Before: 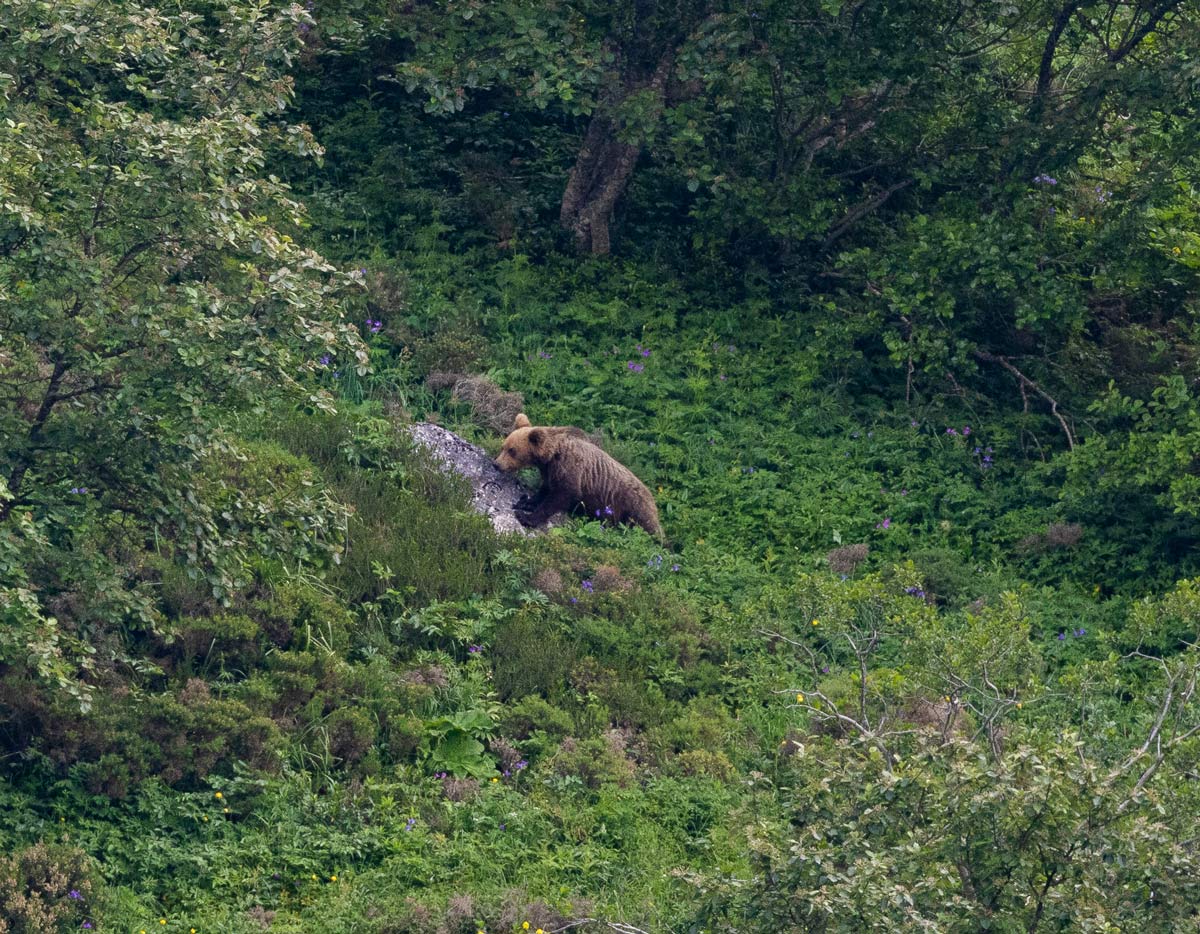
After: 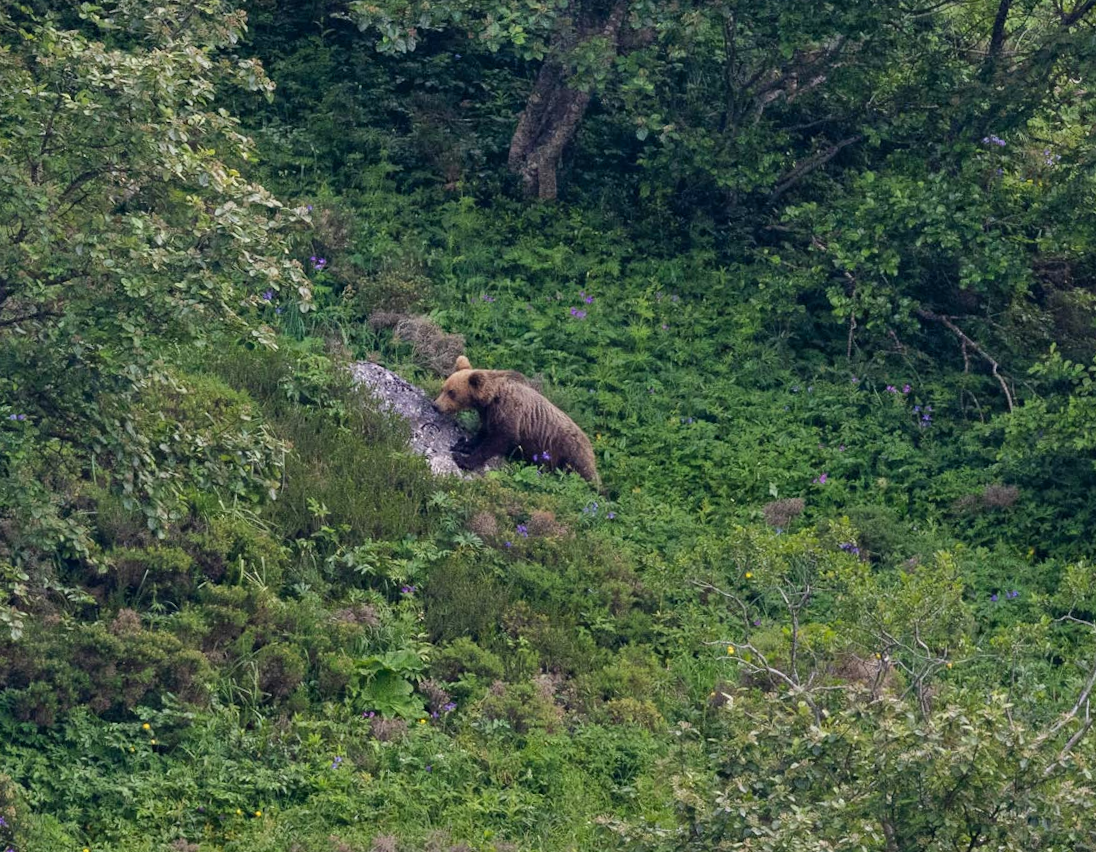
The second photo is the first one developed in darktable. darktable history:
crop and rotate: angle -2.04°, left 3.132%, top 3.926%, right 1.369%, bottom 0.653%
shadows and highlights: shadows 43.88, white point adjustment -1.29, soften with gaussian
